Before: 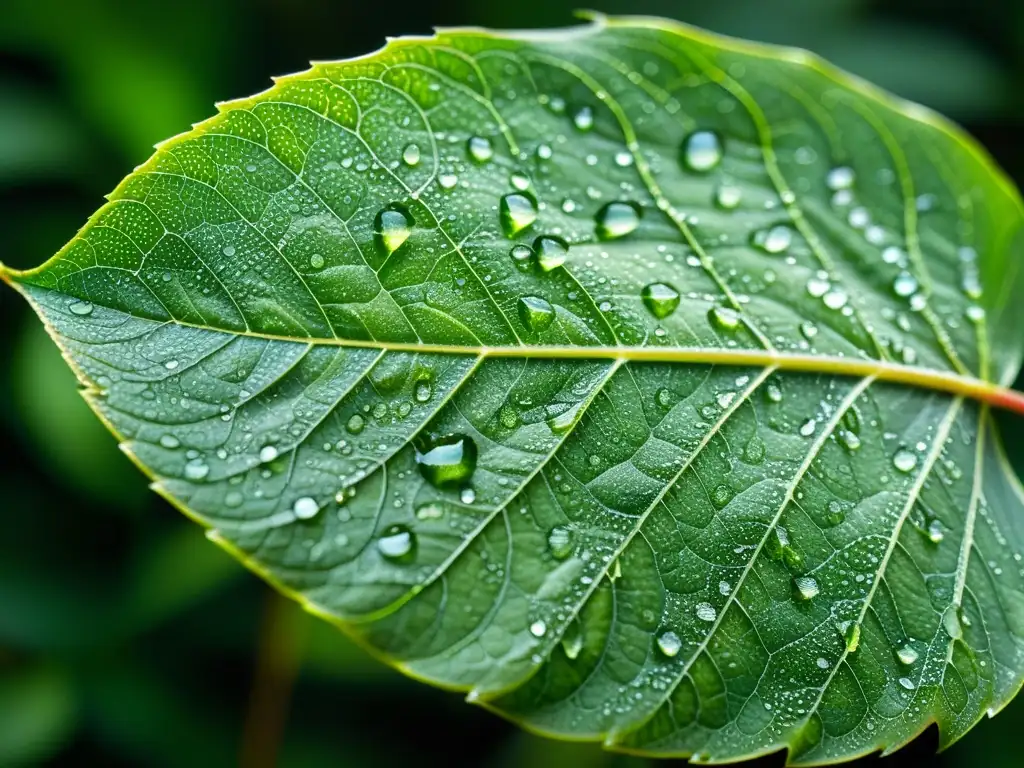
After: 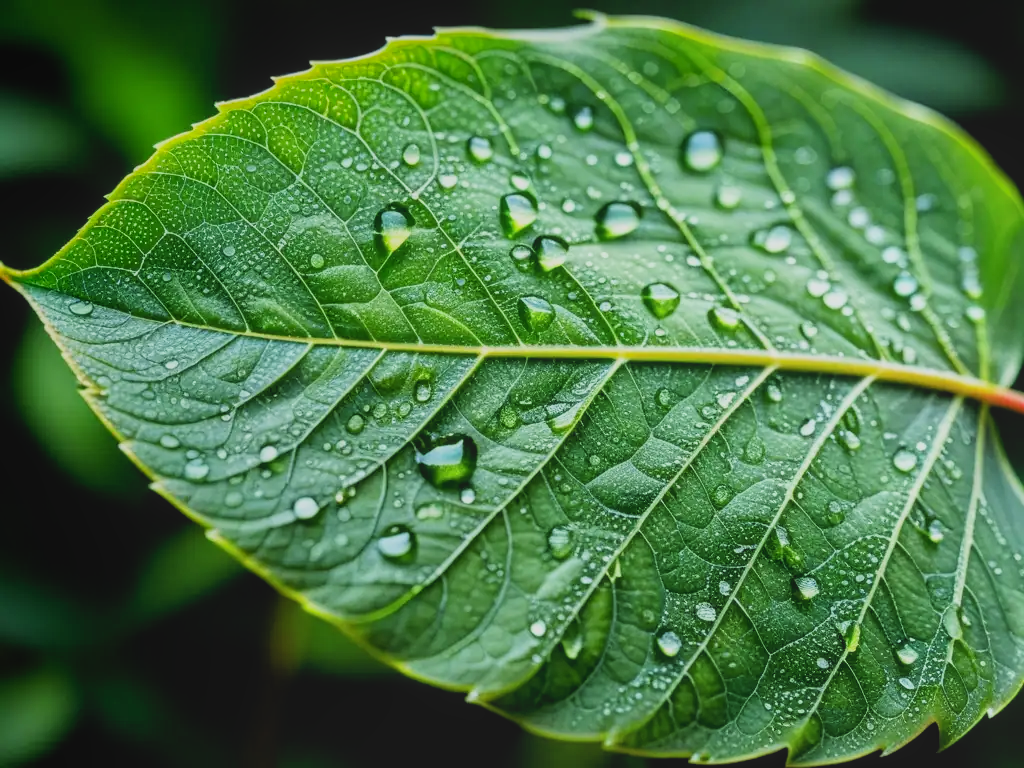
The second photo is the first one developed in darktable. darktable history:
local contrast: highlights 44%, shadows 7%, detail 100%
filmic rgb: middle gray luminance 12.57%, black relative exposure -10.21 EV, white relative exposure 3.47 EV, threshold 6 EV, target black luminance 0%, hardness 5.65, latitude 45.07%, contrast 1.219, highlights saturation mix 5.14%, shadows ↔ highlights balance 26.96%, enable highlight reconstruction true
